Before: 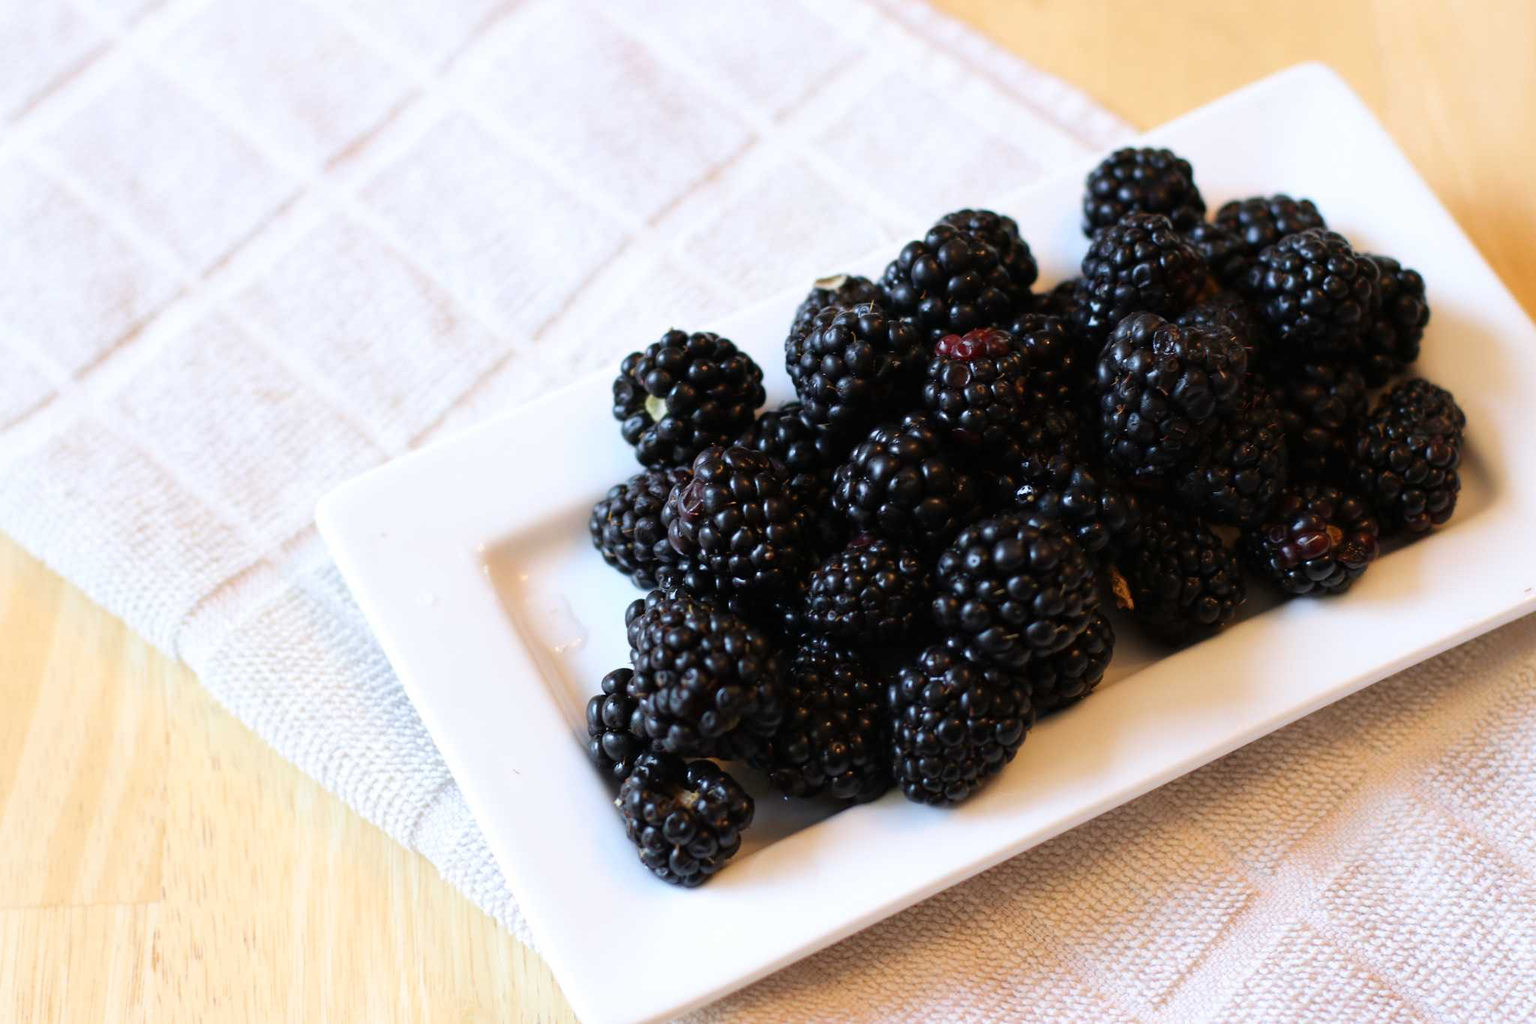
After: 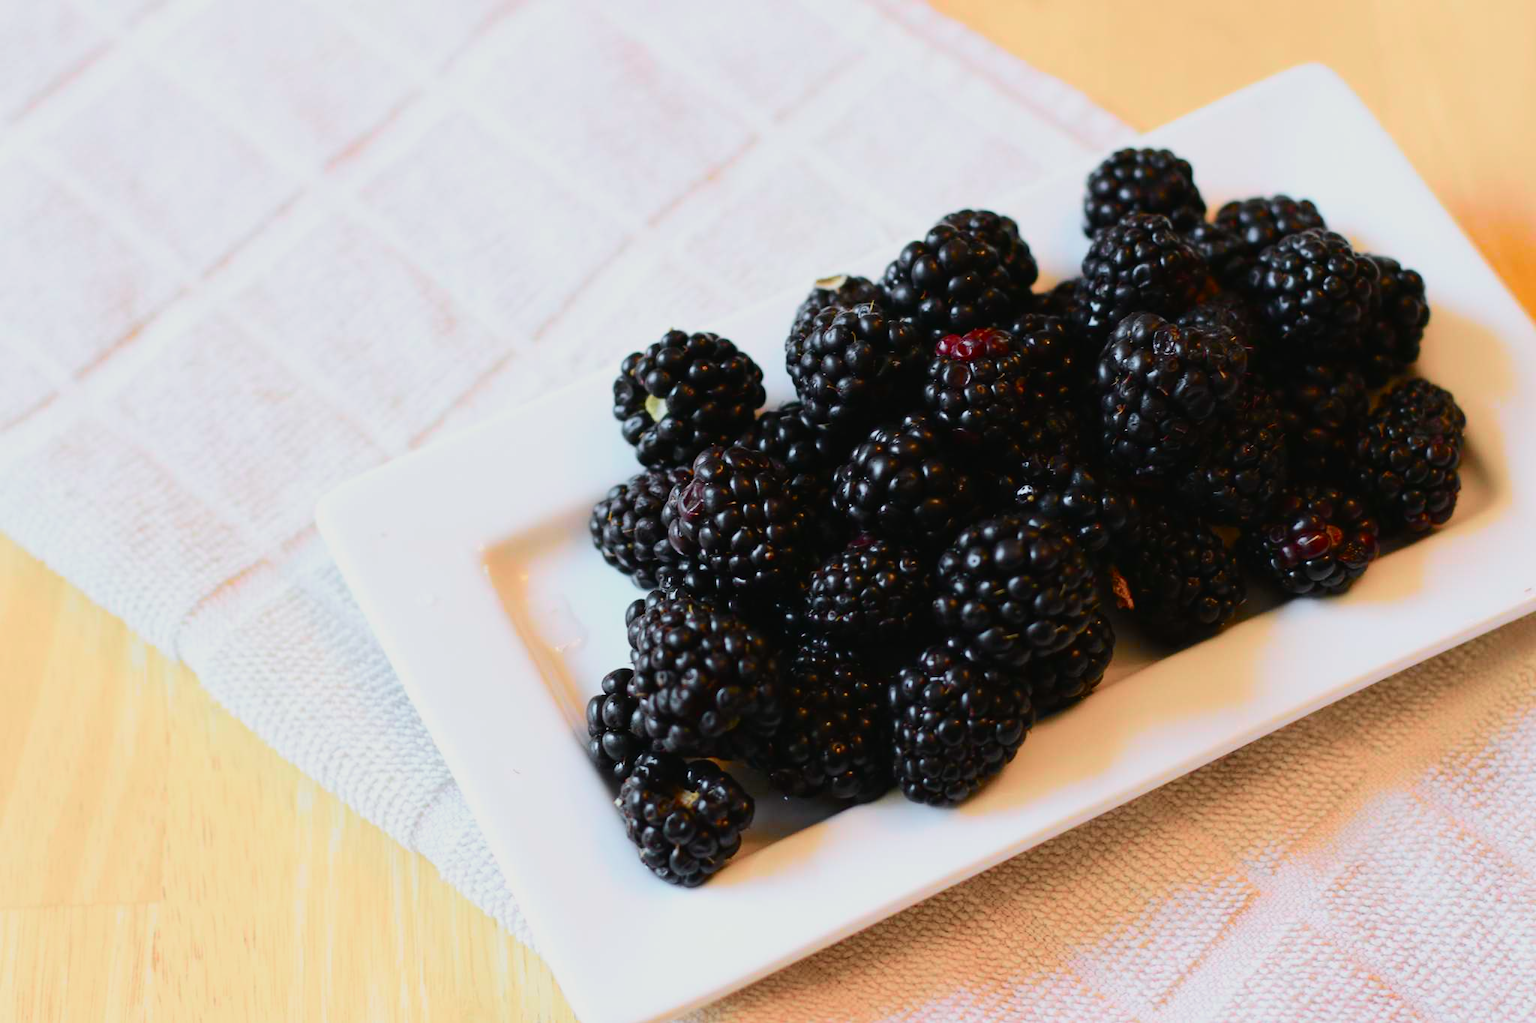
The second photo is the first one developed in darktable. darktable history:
tone curve: curves: ch0 [(0, 0.018) (0.036, 0.038) (0.15, 0.131) (0.27, 0.247) (0.528, 0.554) (0.761, 0.761) (1, 0.919)]; ch1 [(0, 0) (0.179, 0.173) (0.322, 0.32) (0.429, 0.431) (0.502, 0.5) (0.519, 0.522) (0.562, 0.588) (0.625, 0.67) (0.711, 0.745) (1, 1)]; ch2 [(0, 0) (0.29, 0.295) (0.404, 0.436) (0.497, 0.499) (0.521, 0.523) (0.561, 0.605) (0.657, 0.655) (0.712, 0.764) (1, 1)], color space Lab, independent channels, preserve colors none
